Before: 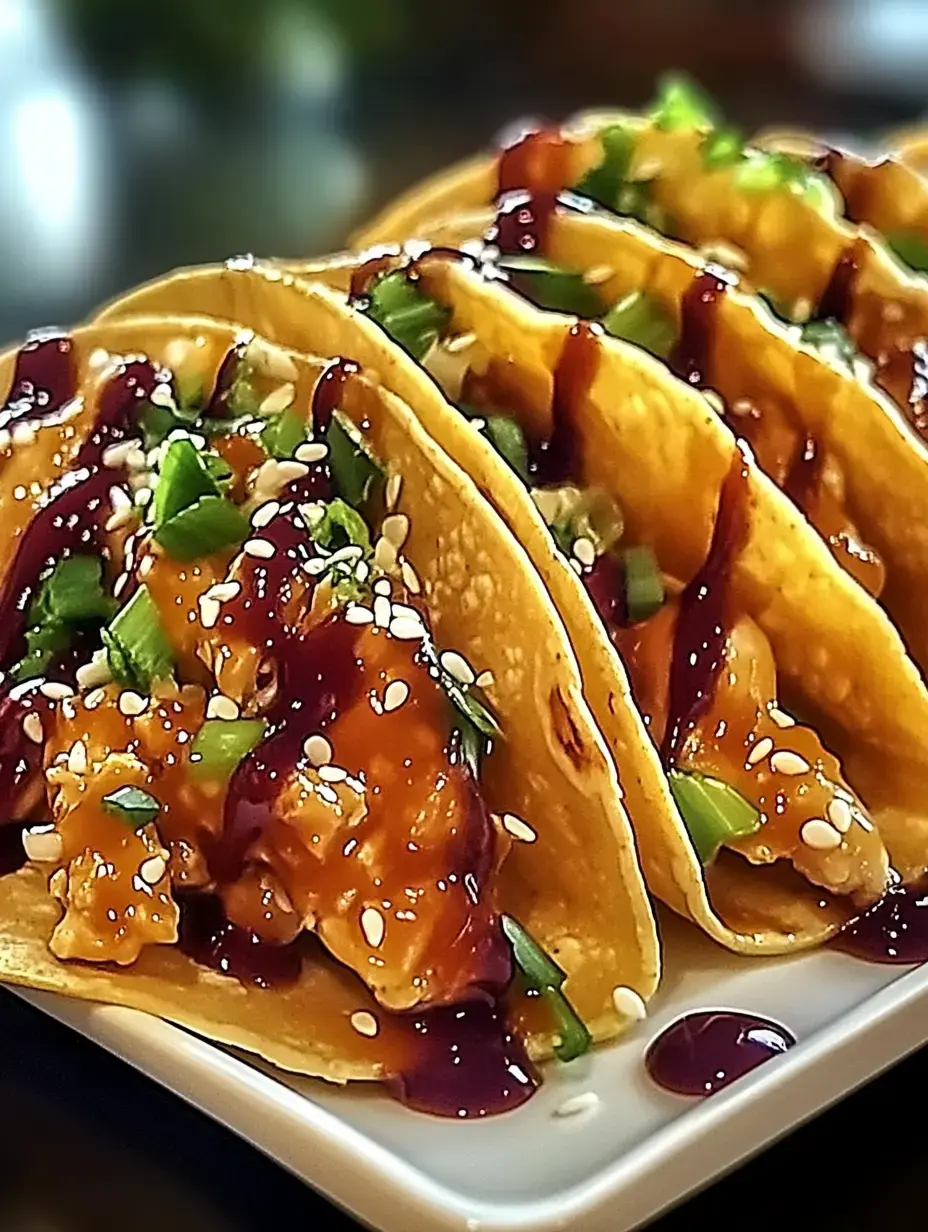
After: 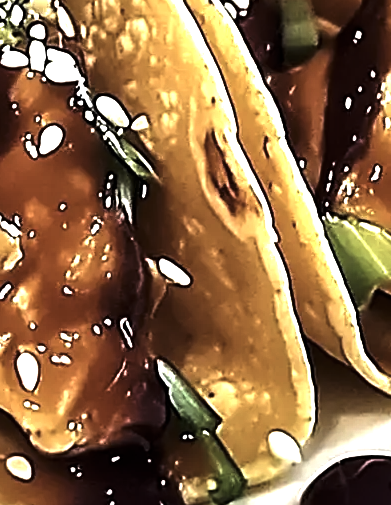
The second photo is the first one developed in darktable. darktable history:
crop: left 37.221%, top 45.169%, right 20.63%, bottom 13.777%
contrast brightness saturation: contrast 0.06, brightness -0.01, saturation -0.23
tone equalizer: -8 EV -0.417 EV, -7 EV -0.389 EV, -6 EV -0.333 EV, -5 EV -0.222 EV, -3 EV 0.222 EV, -2 EV 0.333 EV, -1 EV 0.389 EV, +0 EV 0.417 EV, edges refinement/feathering 500, mask exposure compensation -1.57 EV, preserve details no
exposure: black level correction 0, exposure 0.7 EV, compensate exposure bias true, compensate highlight preservation false
levels: levels [0, 0.618, 1]
